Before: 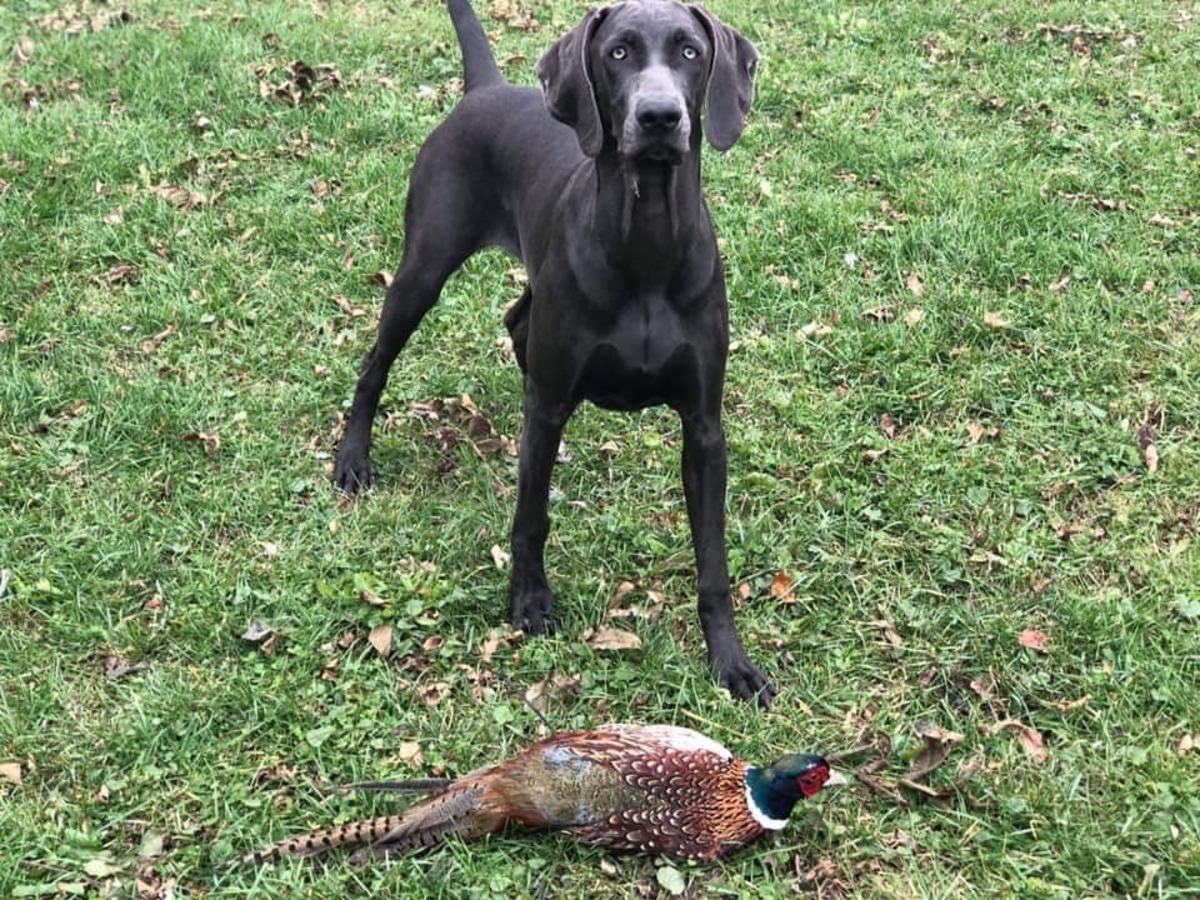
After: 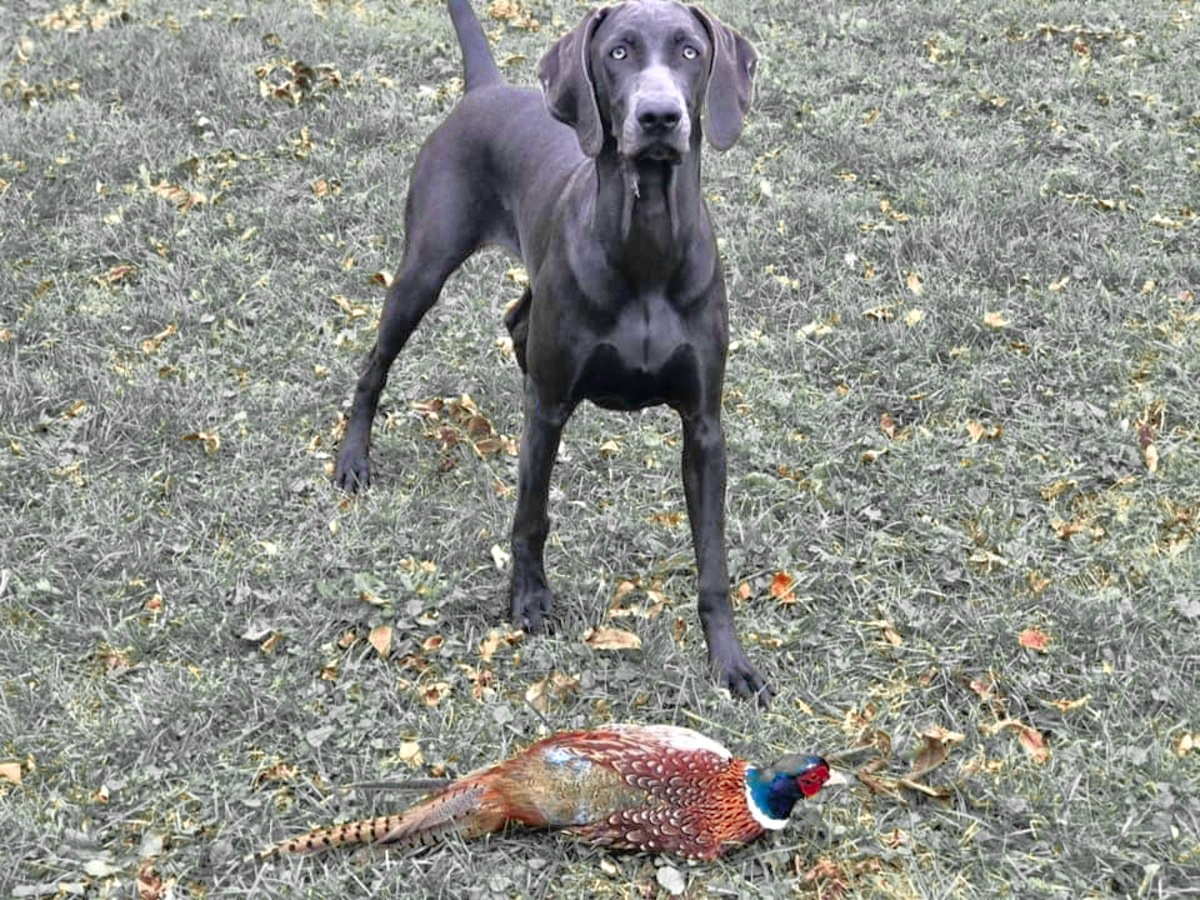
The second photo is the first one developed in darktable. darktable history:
tone equalizer: -7 EV 0.15 EV, -6 EV 0.6 EV, -5 EV 1.15 EV, -4 EV 1.33 EV, -3 EV 1.15 EV, -2 EV 0.6 EV, -1 EV 0.15 EV, mask exposure compensation -0.5 EV
color zones: curves: ch0 [(0, 0.363) (0.128, 0.373) (0.25, 0.5) (0.402, 0.407) (0.521, 0.525) (0.63, 0.559) (0.729, 0.662) (0.867, 0.471)]; ch1 [(0, 0.515) (0.136, 0.618) (0.25, 0.5) (0.378, 0) (0.516, 0) (0.622, 0.593) (0.737, 0.819) (0.87, 0.593)]; ch2 [(0, 0.529) (0.128, 0.471) (0.282, 0.451) (0.386, 0.662) (0.516, 0.525) (0.633, 0.554) (0.75, 0.62) (0.875, 0.441)]
